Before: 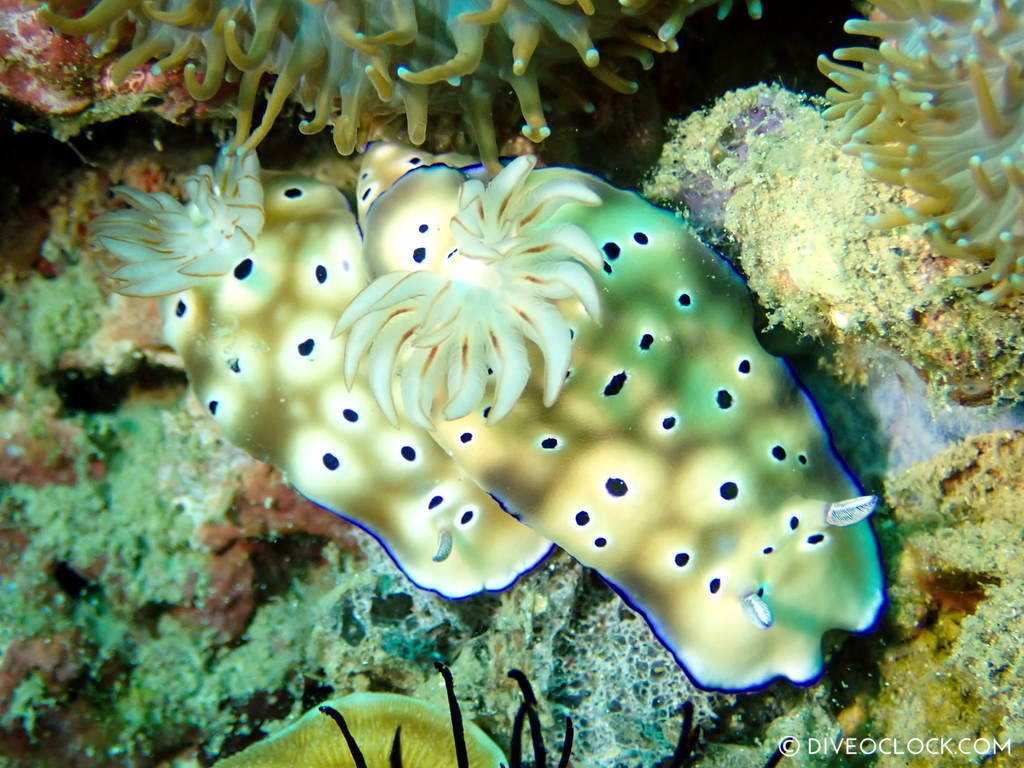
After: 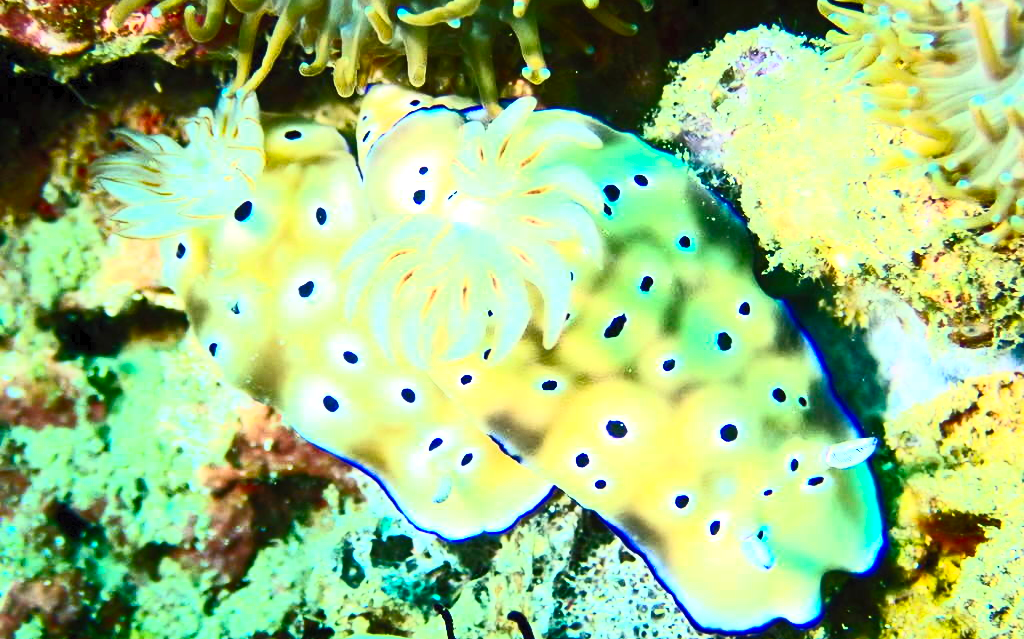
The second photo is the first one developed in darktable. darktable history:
contrast brightness saturation: contrast 0.83, brightness 0.59, saturation 0.59
crop: top 7.625%, bottom 8.027%
